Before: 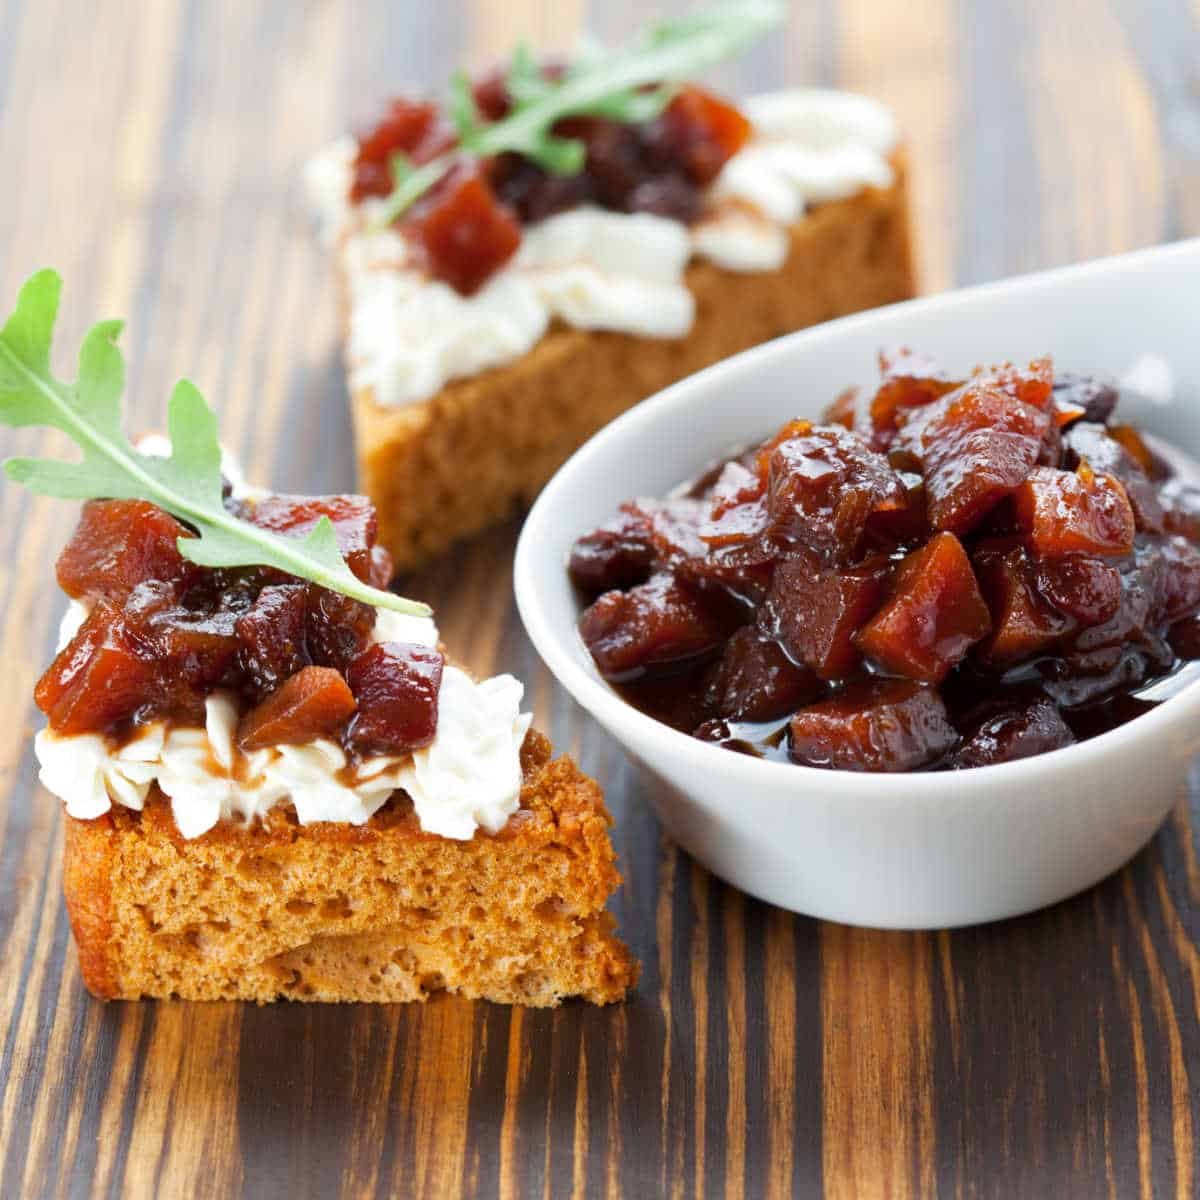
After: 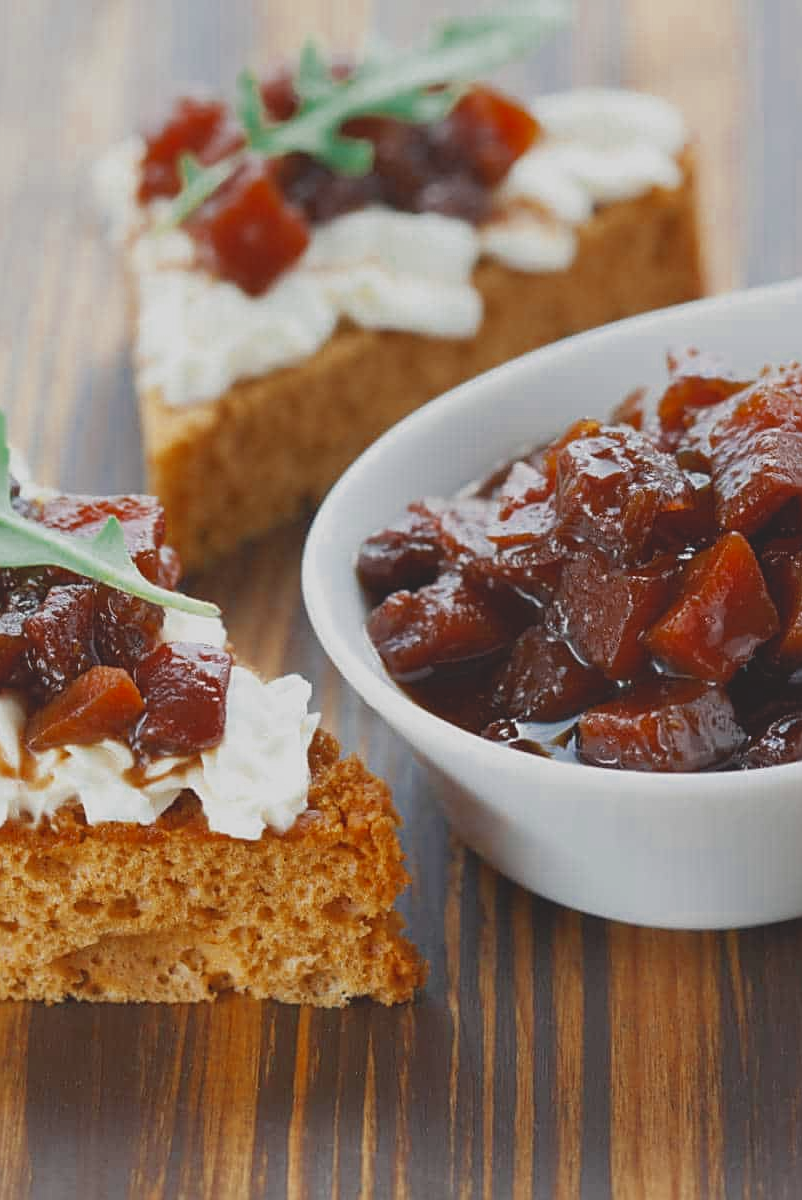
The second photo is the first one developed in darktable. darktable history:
crop and rotate: left 17.732%, right 15.423%
sharpen: on, module defaults
color zones: curves: ch0 [(0, 0.5) (0.125, 0.4) (0.25, 0.5) (0.375, 0.4) (0.5, 0.4) (0.625, 0.35) (0.75, 0.35) (0.875, 0.5)]; ch1 [(0, 0.35) (0.125, 0.45) (0.25, 0.35) (0.375, 0.35) (0.5, 0.35) (0.625, 0.35) (0.75, 0.45) (0.875, 0.35)]; ch2 [(0, 0.6) (0.125, 0.5) (0.25, 0.5) (0.375, 0.6) (0.5, 0.6) (0.625, 0.5) (0.75, 0.5) (0.875, 0.5)]
contrast brightness saturation: contrast -0.28
